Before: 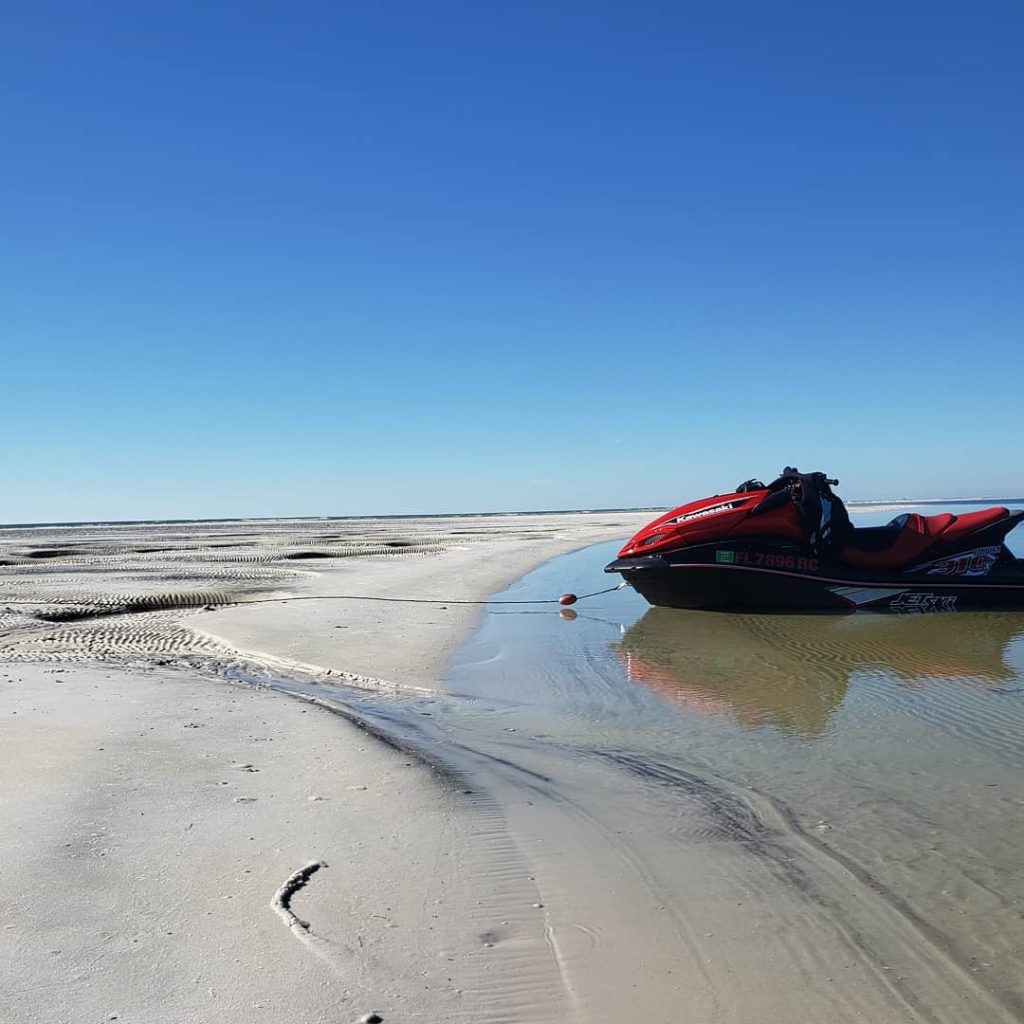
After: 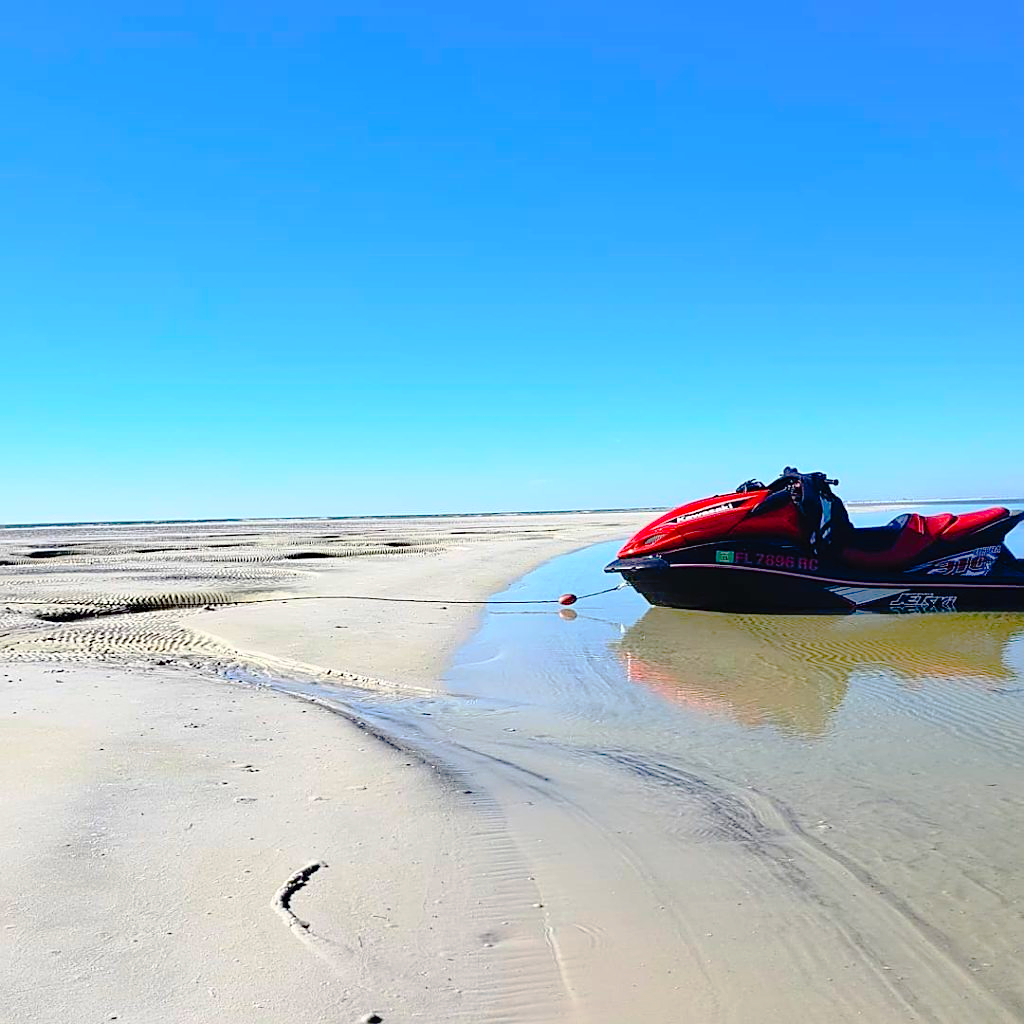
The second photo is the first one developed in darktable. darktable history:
tone curve: curves: ch0 [(0, 0) (0.003, 0.019) (0.011, 0.019) (0.025, 0.023) (0.044, 0.032) (0.069, 0.046) (0.1, 0.073) (0.136, 0.129) (0.177, 0.207) (0.224, 0.295) (0.277, 0.394) (0.335, 0.48) (0.399, 0.524) (0.468, 0.575) (0.543, 0.628) (0.623, 0.684) (0.709, 0.739) (0.801, 0.808) (0.898, 0.9) (1, 1)], preserve colors none
sharpen: on, module defaults
contrast brightness saturation: contrast 0.2, brightness 0.2, saturation 0.8
